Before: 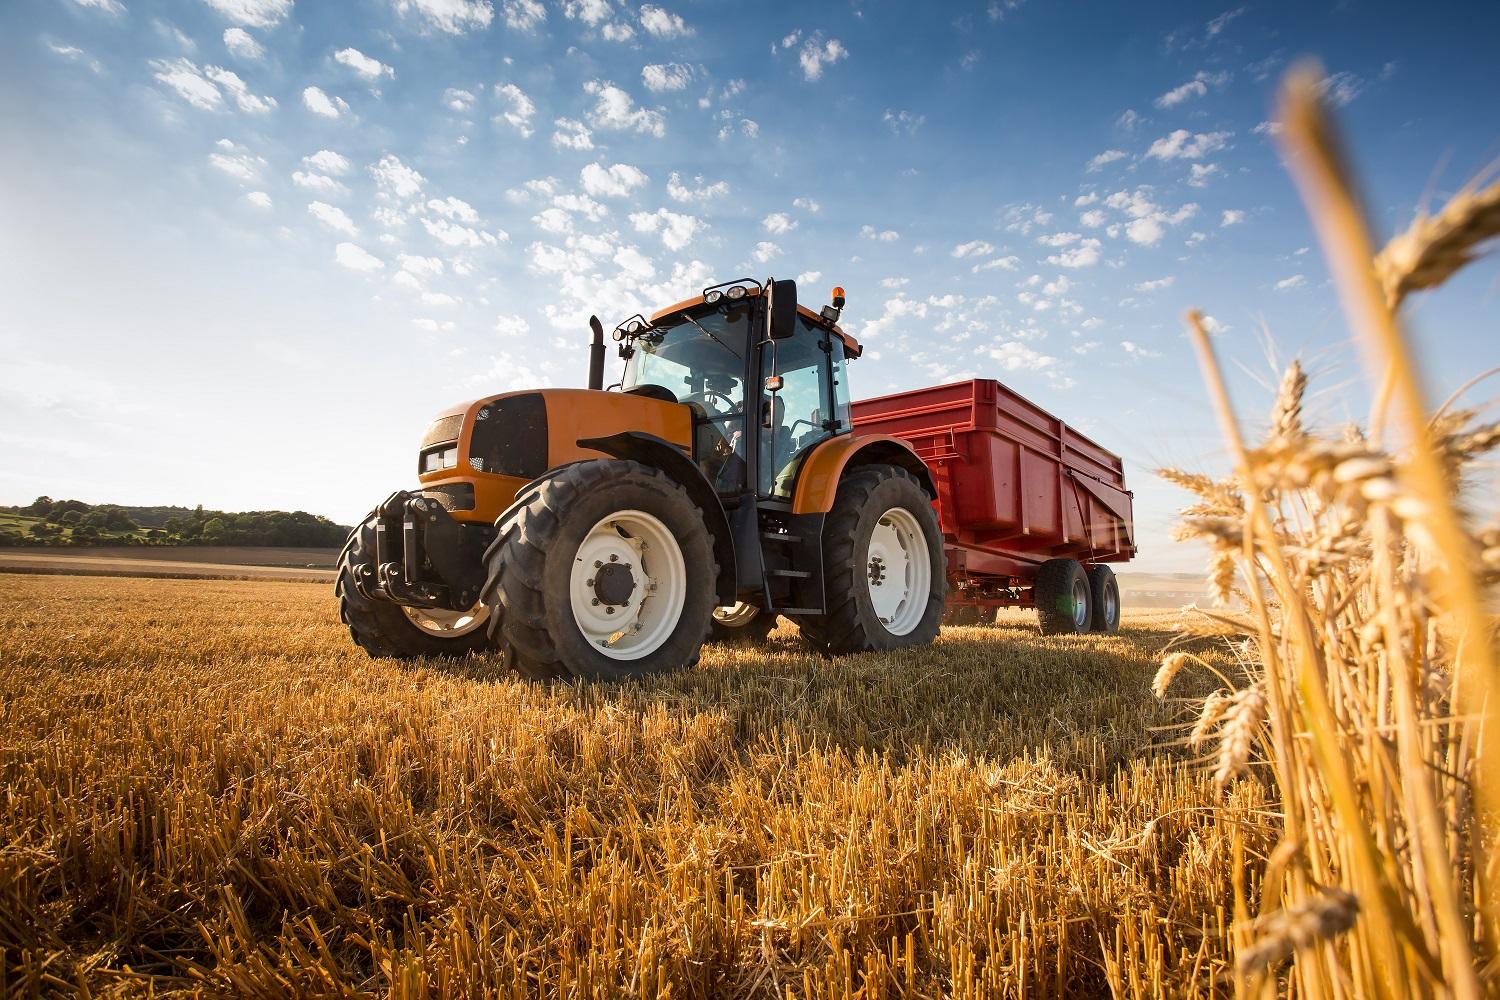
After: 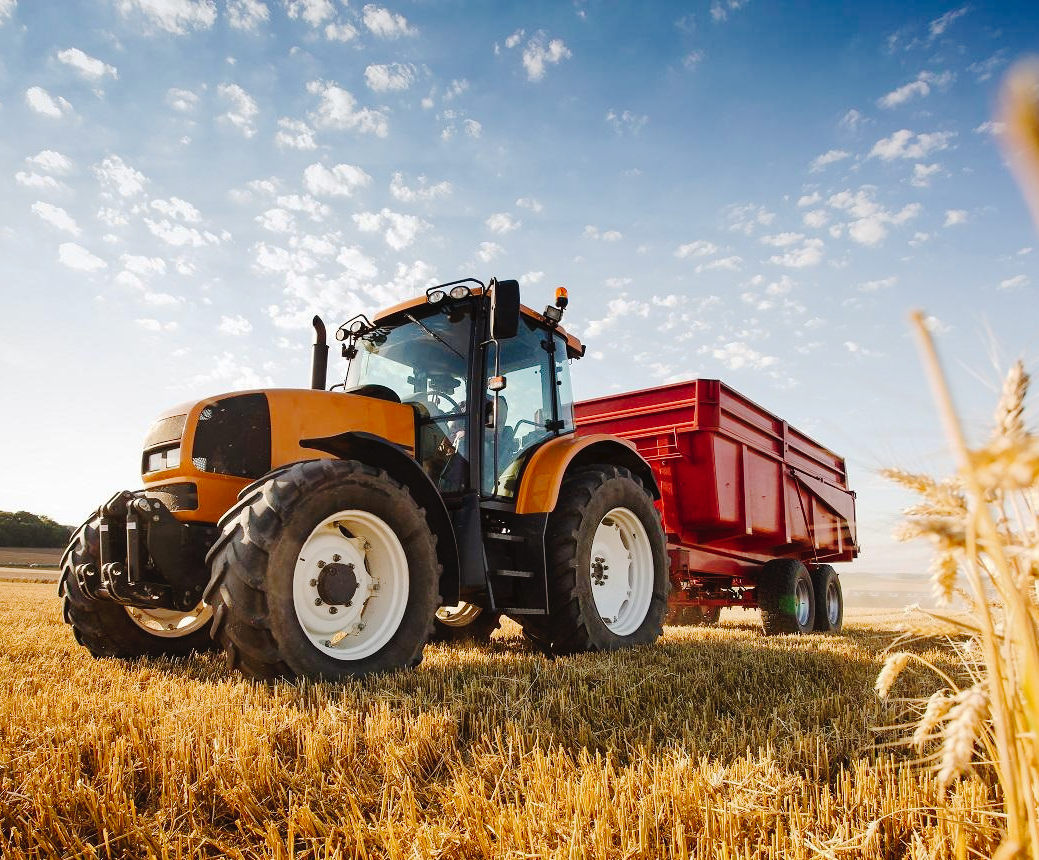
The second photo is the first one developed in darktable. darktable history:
crop: left 18.479%, right 12.2%, bottom 13.971%
tone curve: curves: ch0 [(0, 0) (0.003, 0.026) (0.011, 0.03) (0.025, 0.038) (0.044, 0.046) (0.069, 0.055) (0.1, 0.075) (0.136, 0.114) (0.177, 0.158) (0.224, 0.215) (0.277, 0.296) (0.335, 0.386) (0.399, 0.479) (0.468, 0.568) (0.543, 0.637) (0.623, 0.707) (0.709, 0.773) (0.801, 0.834) (0.898, 0.896) (1, 1)], preserve colors none
